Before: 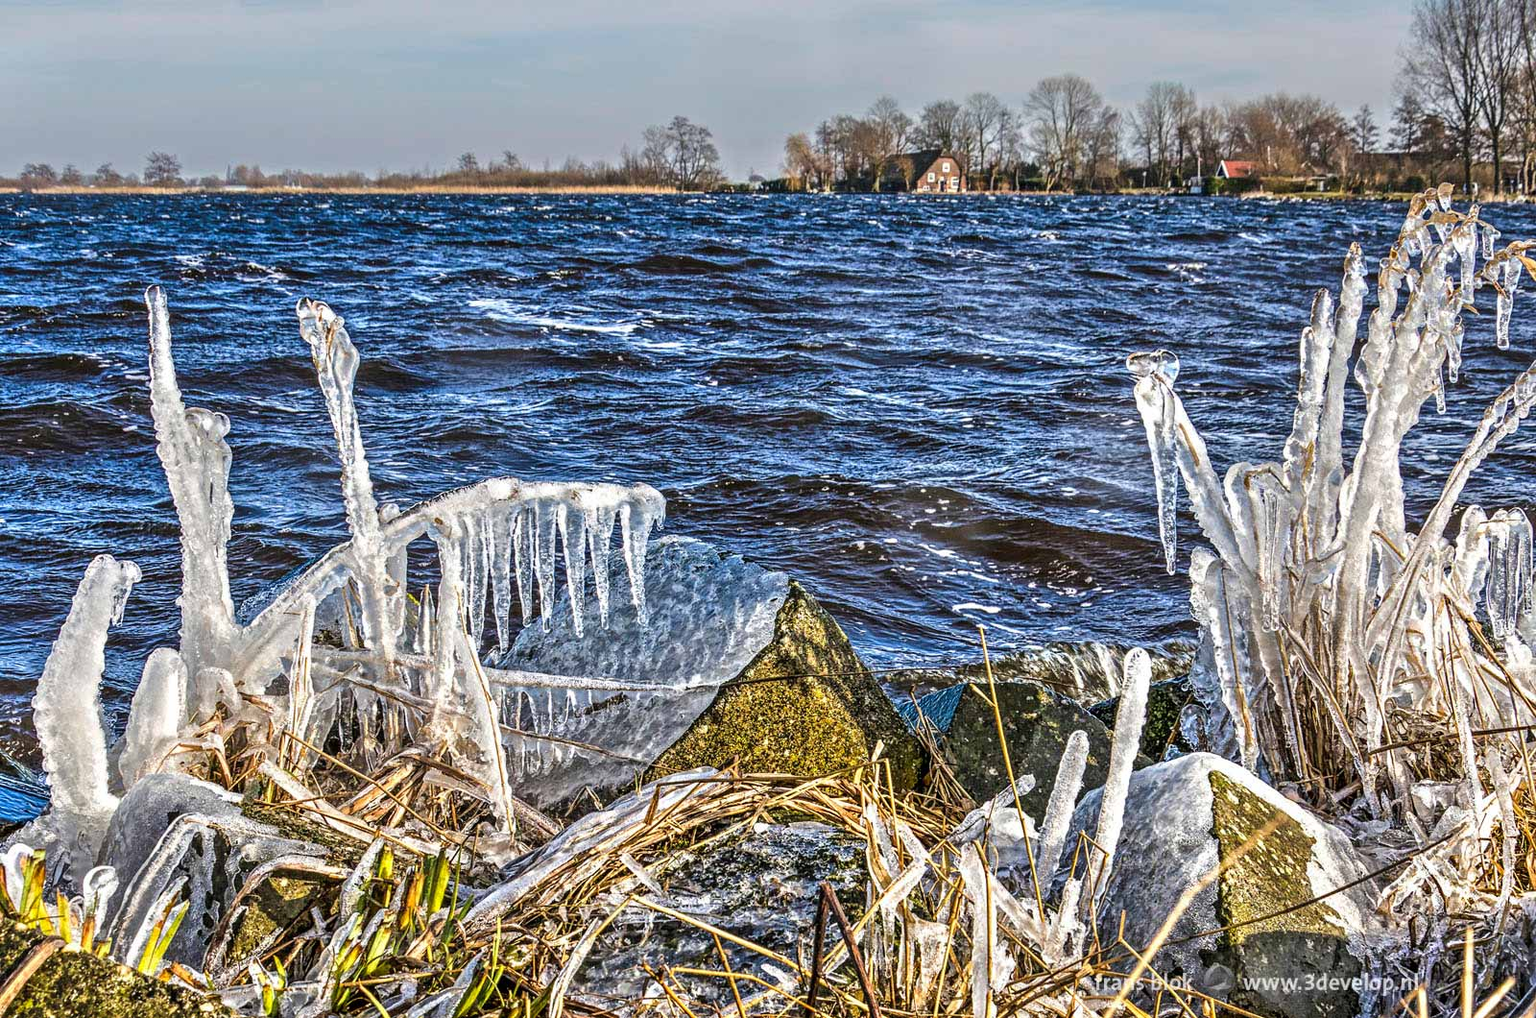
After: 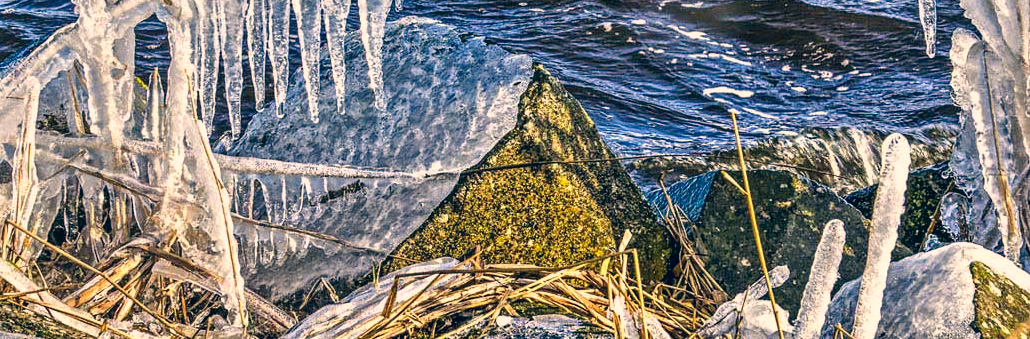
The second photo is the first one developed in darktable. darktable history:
crop: left 18.091%, top 51.13%, right 17.525%, bottom 16.85%
color correction: highlights a* 10.32, highlights b* 14.66, shadows a* -9.59, shadows b* -15.02
